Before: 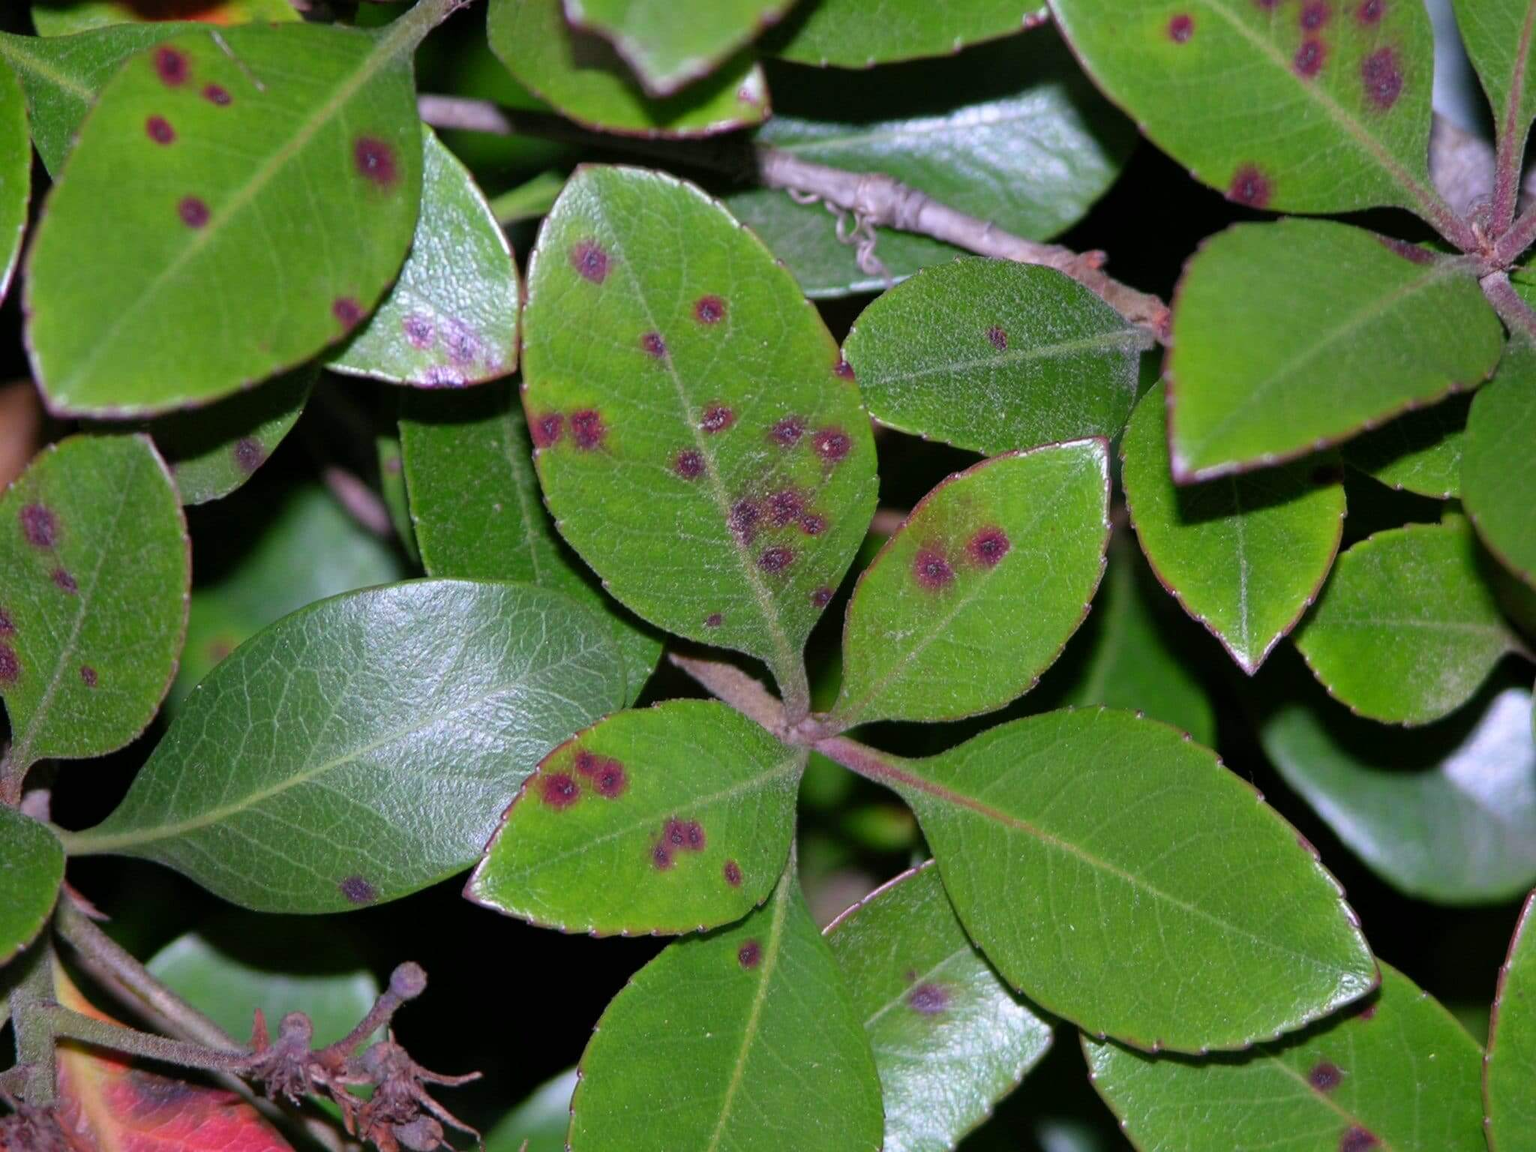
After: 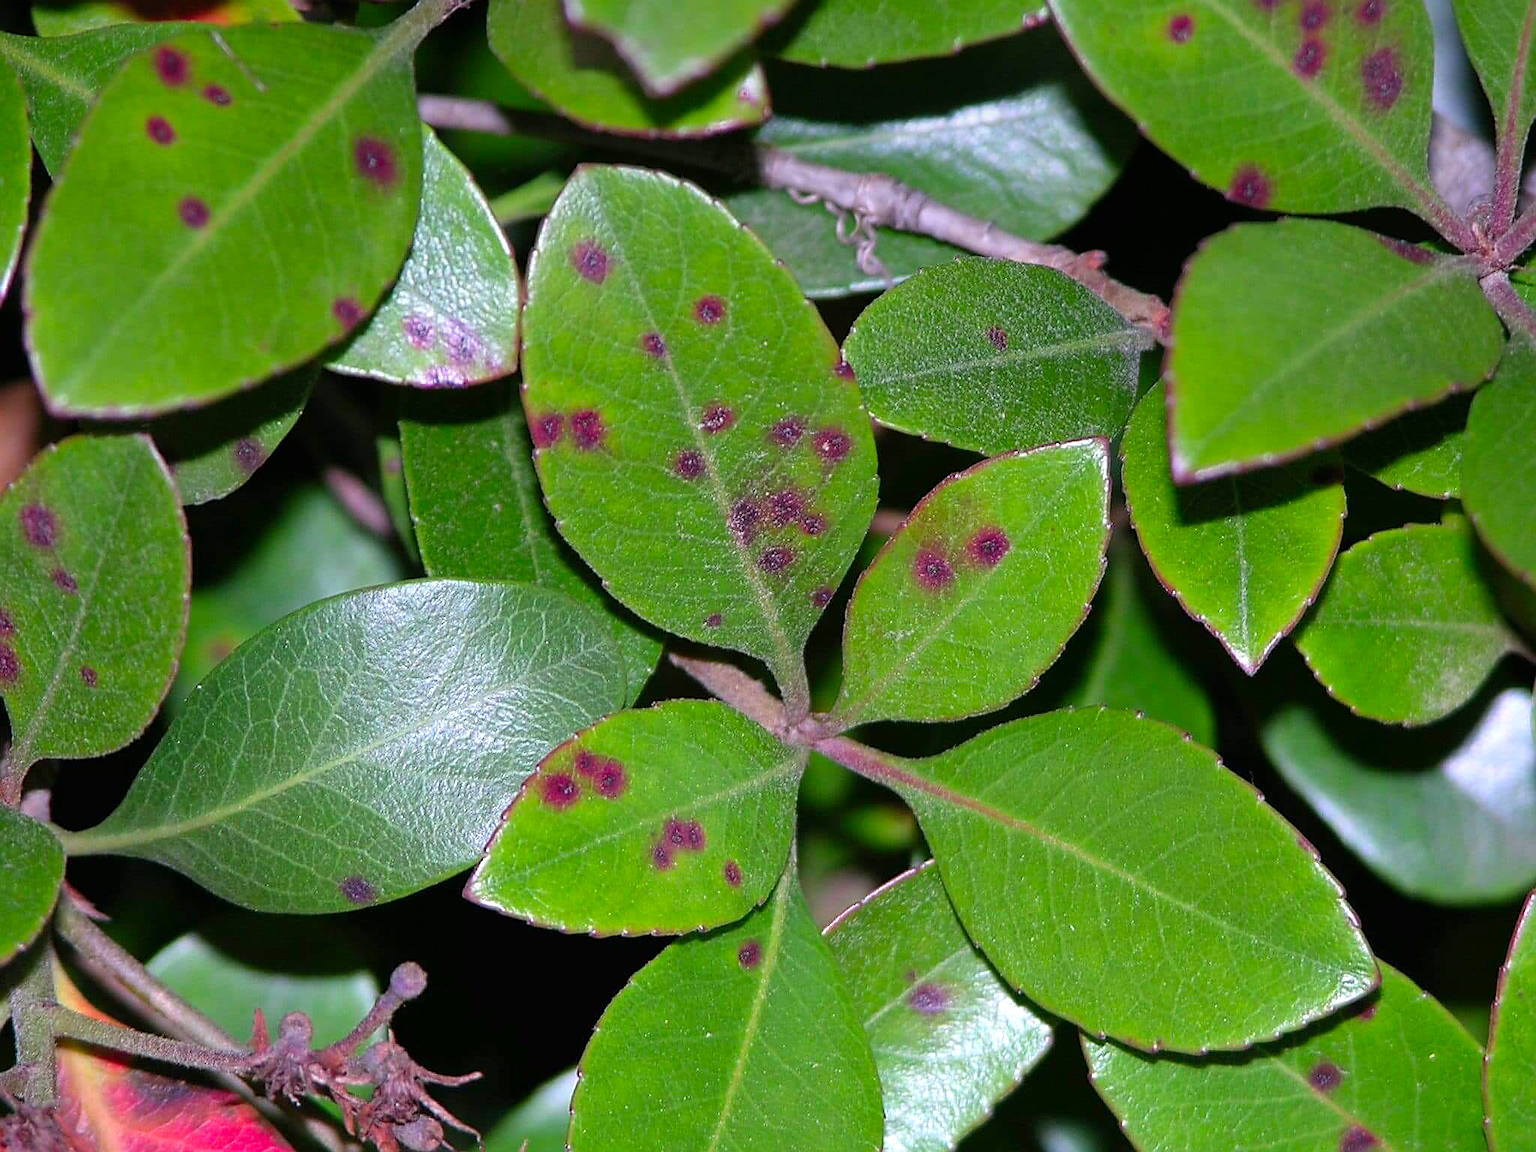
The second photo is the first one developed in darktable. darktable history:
graduated density: on, module defaults
sharpen: radius 1.4, amount 1.25, threshold 0.7
exposure: black level correction 0, exposure 0.5 EV, compensate highlight preservation false
color calibration: output R [0.946, 0.065, -0.013, 0], output G [-0.246, 1.264, -0.017, 0], output B [0.046, -0.098, 1.05, 0], illuminant custom, x 0.344, y 0.359, temperature 5045.54 K
